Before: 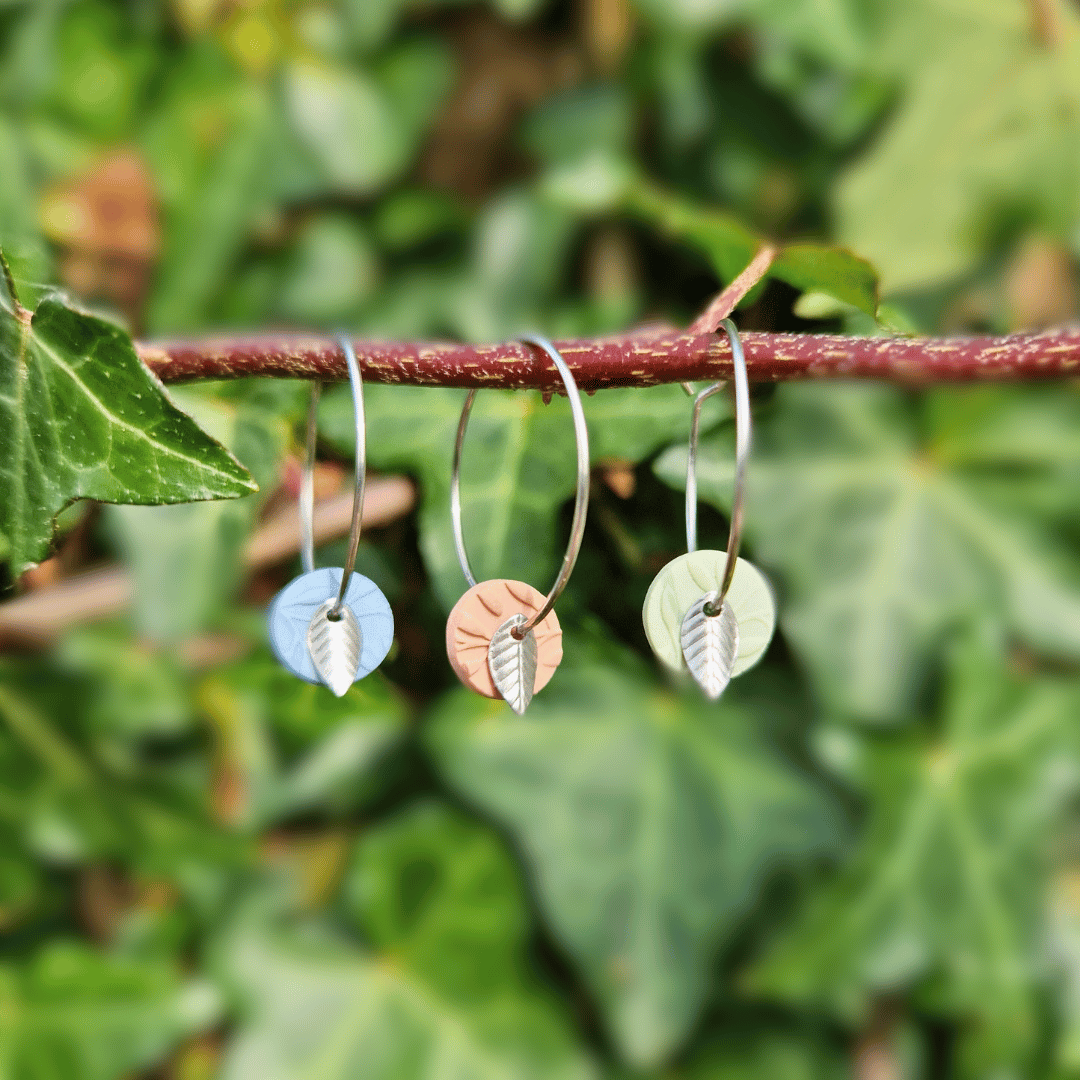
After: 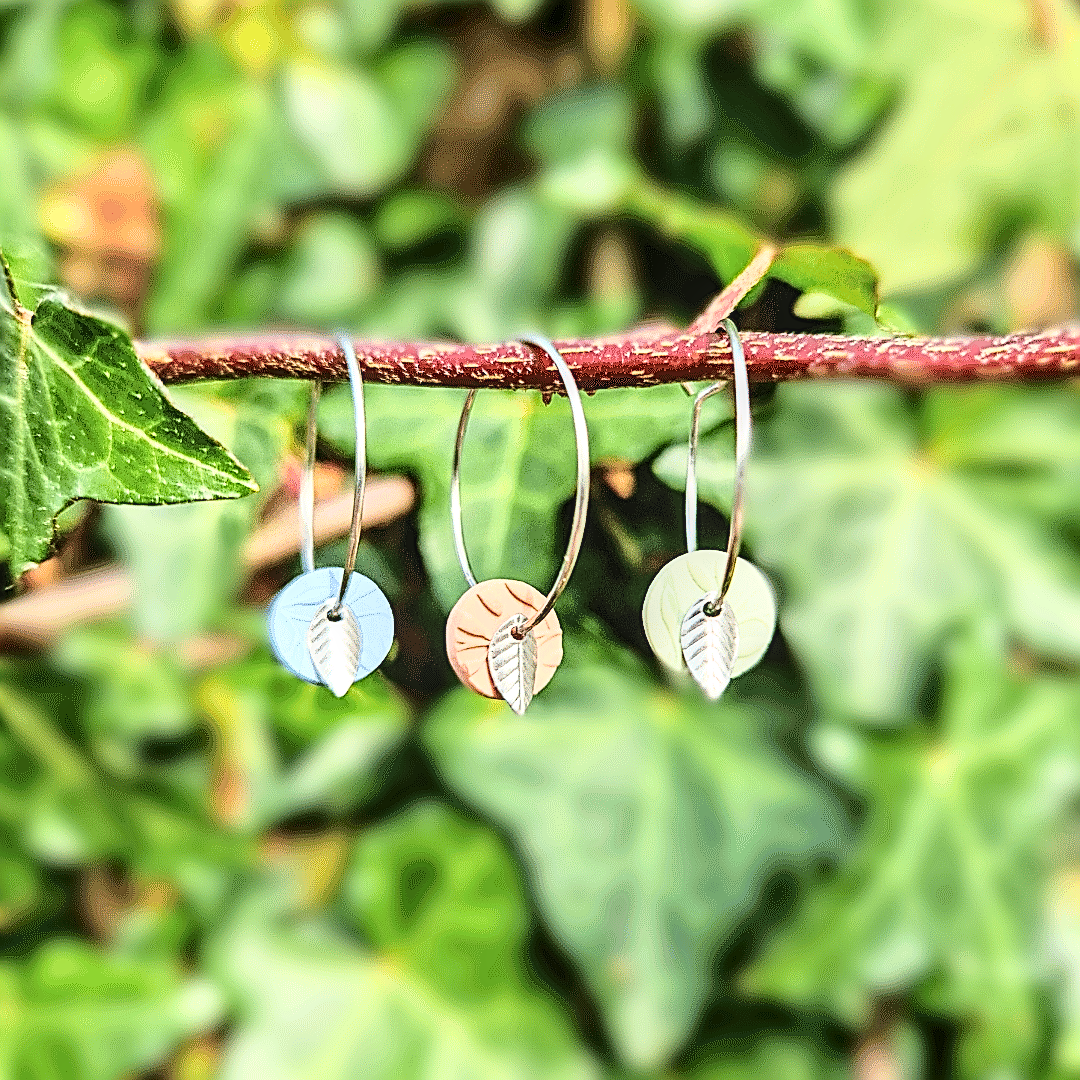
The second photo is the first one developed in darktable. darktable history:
sharpen: amount 1.861
contrast brightness saturation: contrast 0.07
local contrast: on, module defaults
base curve: curves: ch0 [(0, 0) (0.032, 0.037) (0.105, 0.228) (0.435, 0.76) (0.856, 0.983) (1, 1)]
